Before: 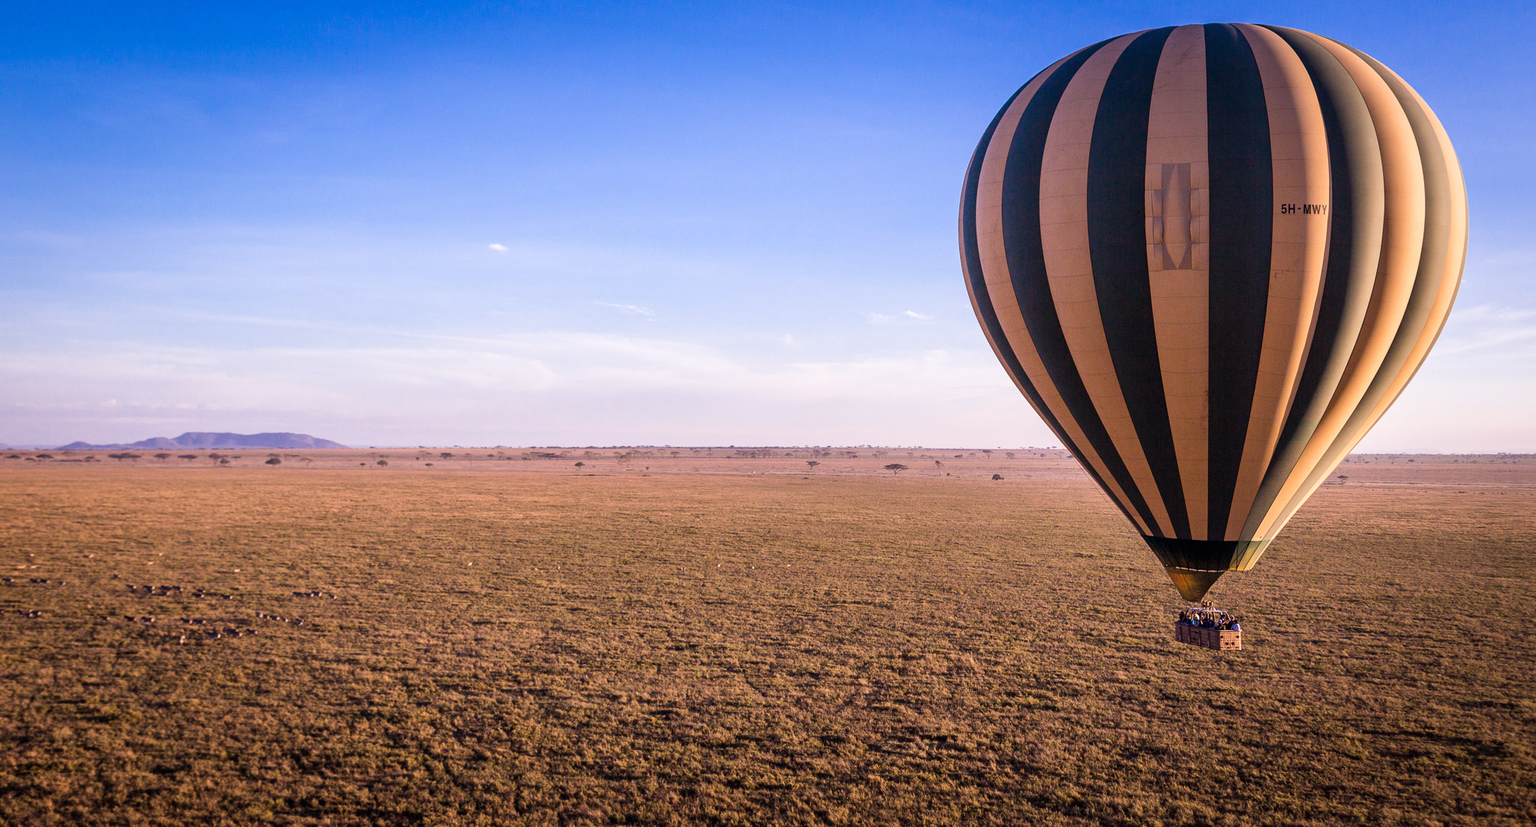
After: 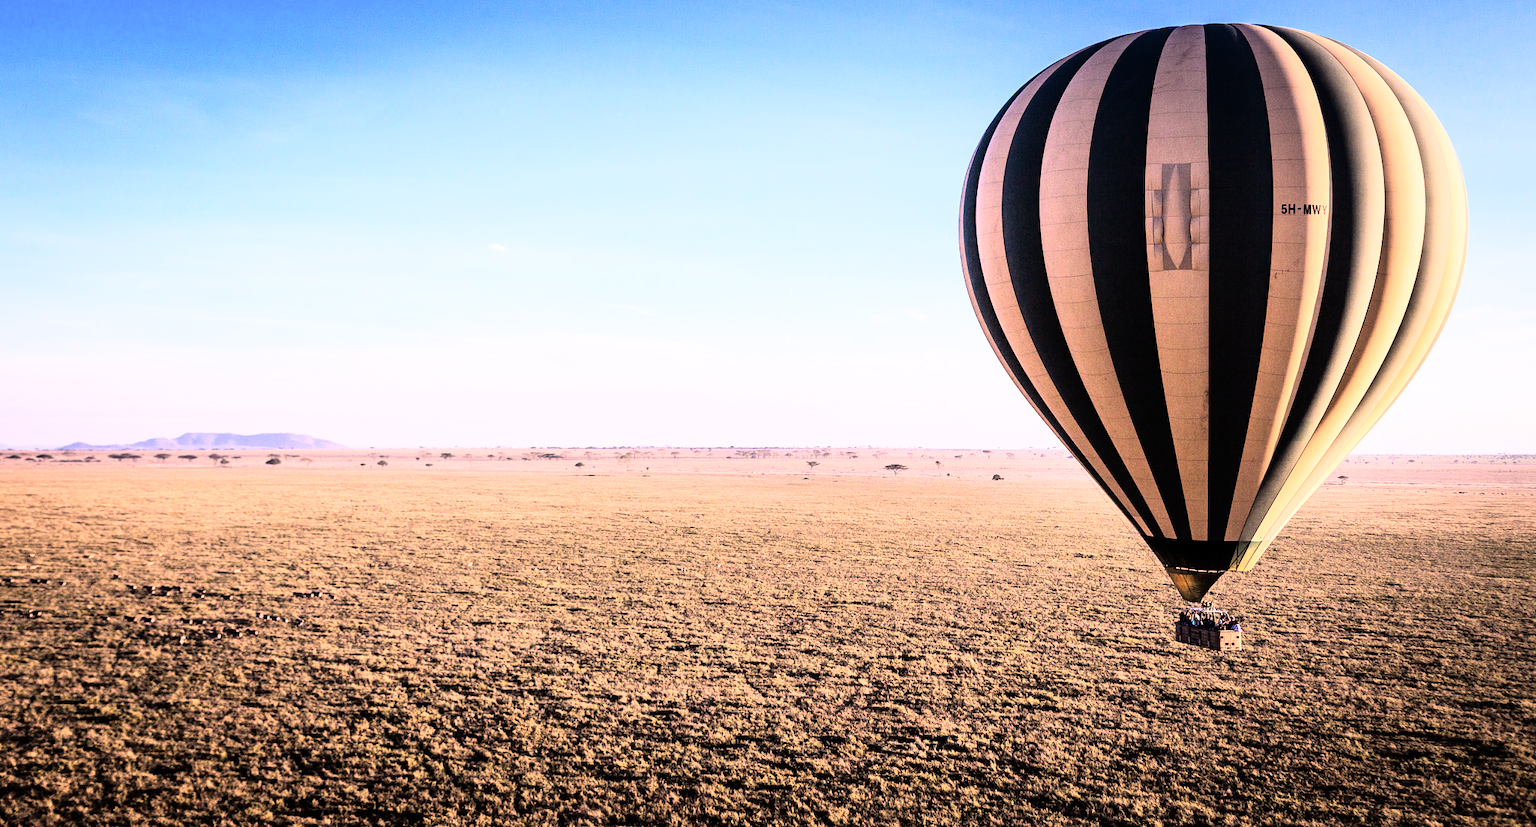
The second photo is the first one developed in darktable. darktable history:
color correction: saturation 0.8
rgb curve: curves: ch0 [(0, 0) (0.21, 0.15) (0.24, 0.21) (0.5, 0.75) (0.75, 0.96) (0.89, 0.99) (1, 1)]; ch1 [(0, 0.02) (0.21, 0.13) (0.25, 0.2) (0.5, 0.67) (0.75, 0.9) (0.89, 0.97) (1, 1)]; ch2 [(0, 0.02) (0.21, 0.13) (0.25, 0.2) (0.5, 0.67) (0.75, 0.9) (0.89, 0.97) (1, 1)], compensate middle gray true
